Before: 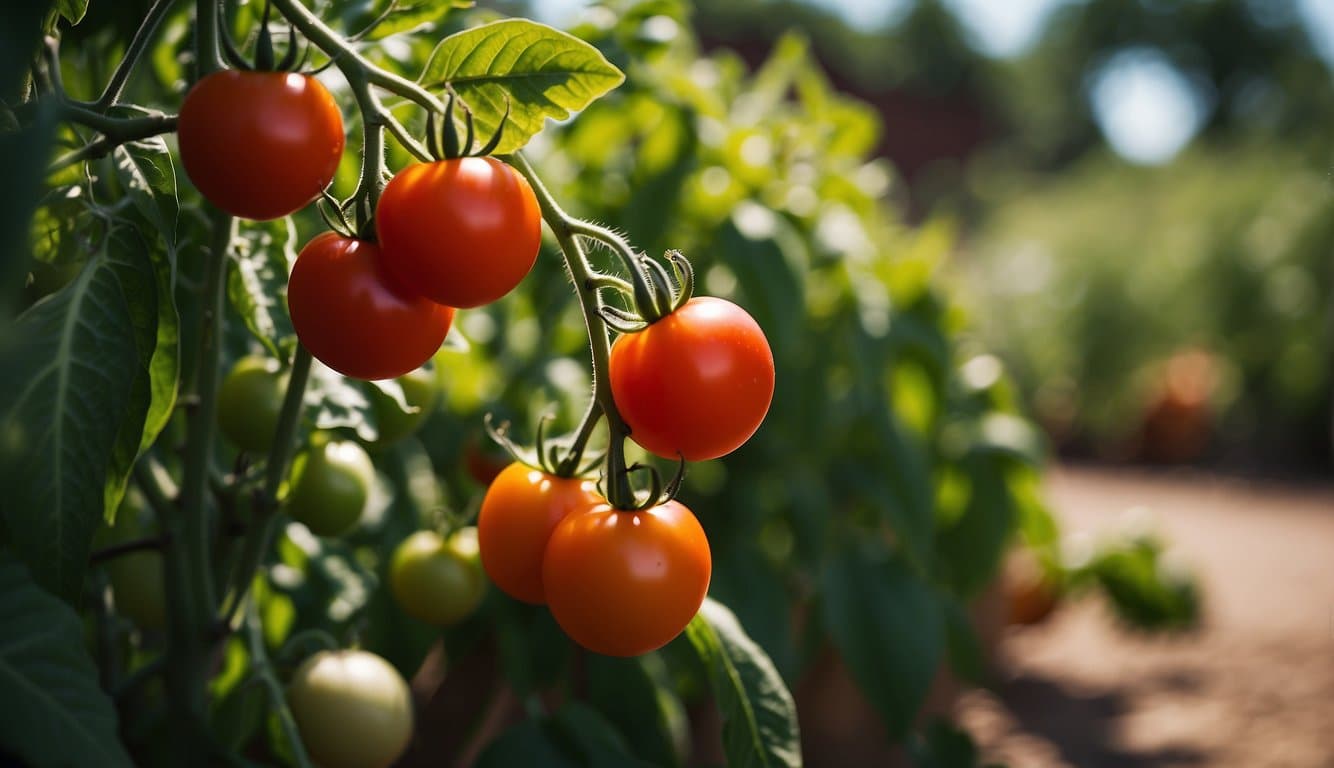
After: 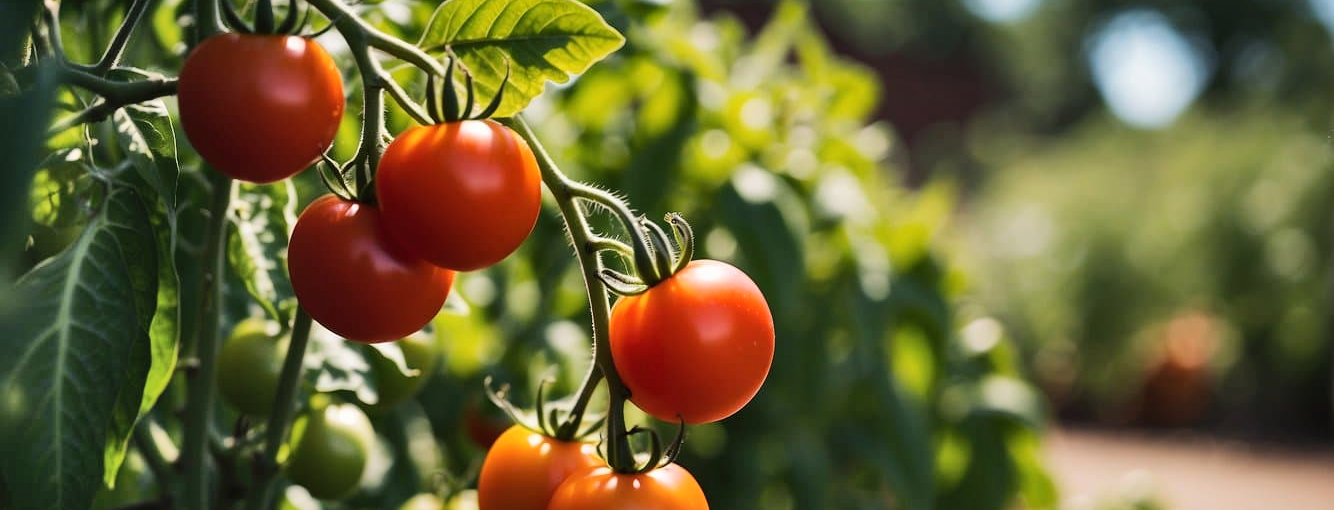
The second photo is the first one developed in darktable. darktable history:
tone curve: curves: ch0 [(0, 0.003) (0.117, 0.101) (0.257, 0.246) (0.408, 0.432) (0.611, 0.653) (0.824, 0.846) (1, 1)]; ch1 [(0, 0) (0.227, 0.197) (0.405, 0.421) (0.501, 0.501) (0.522, 0.53) (0.563, 0.572) (0.589, 0.611) (0.699, 0.709) (0.976, 0.992)]; ch2 [(0, 0) (0.208, 0.176) (0.377, 0.38) (0.5, 0.5) (0.537, 0.534) (0.571, 0.576) (0.681, 0.746) (1, 1)]
crop and rotate: top 4.859%, bottom 28.716%
shadows and highlights: shadows 59.75, soften with gaussian
